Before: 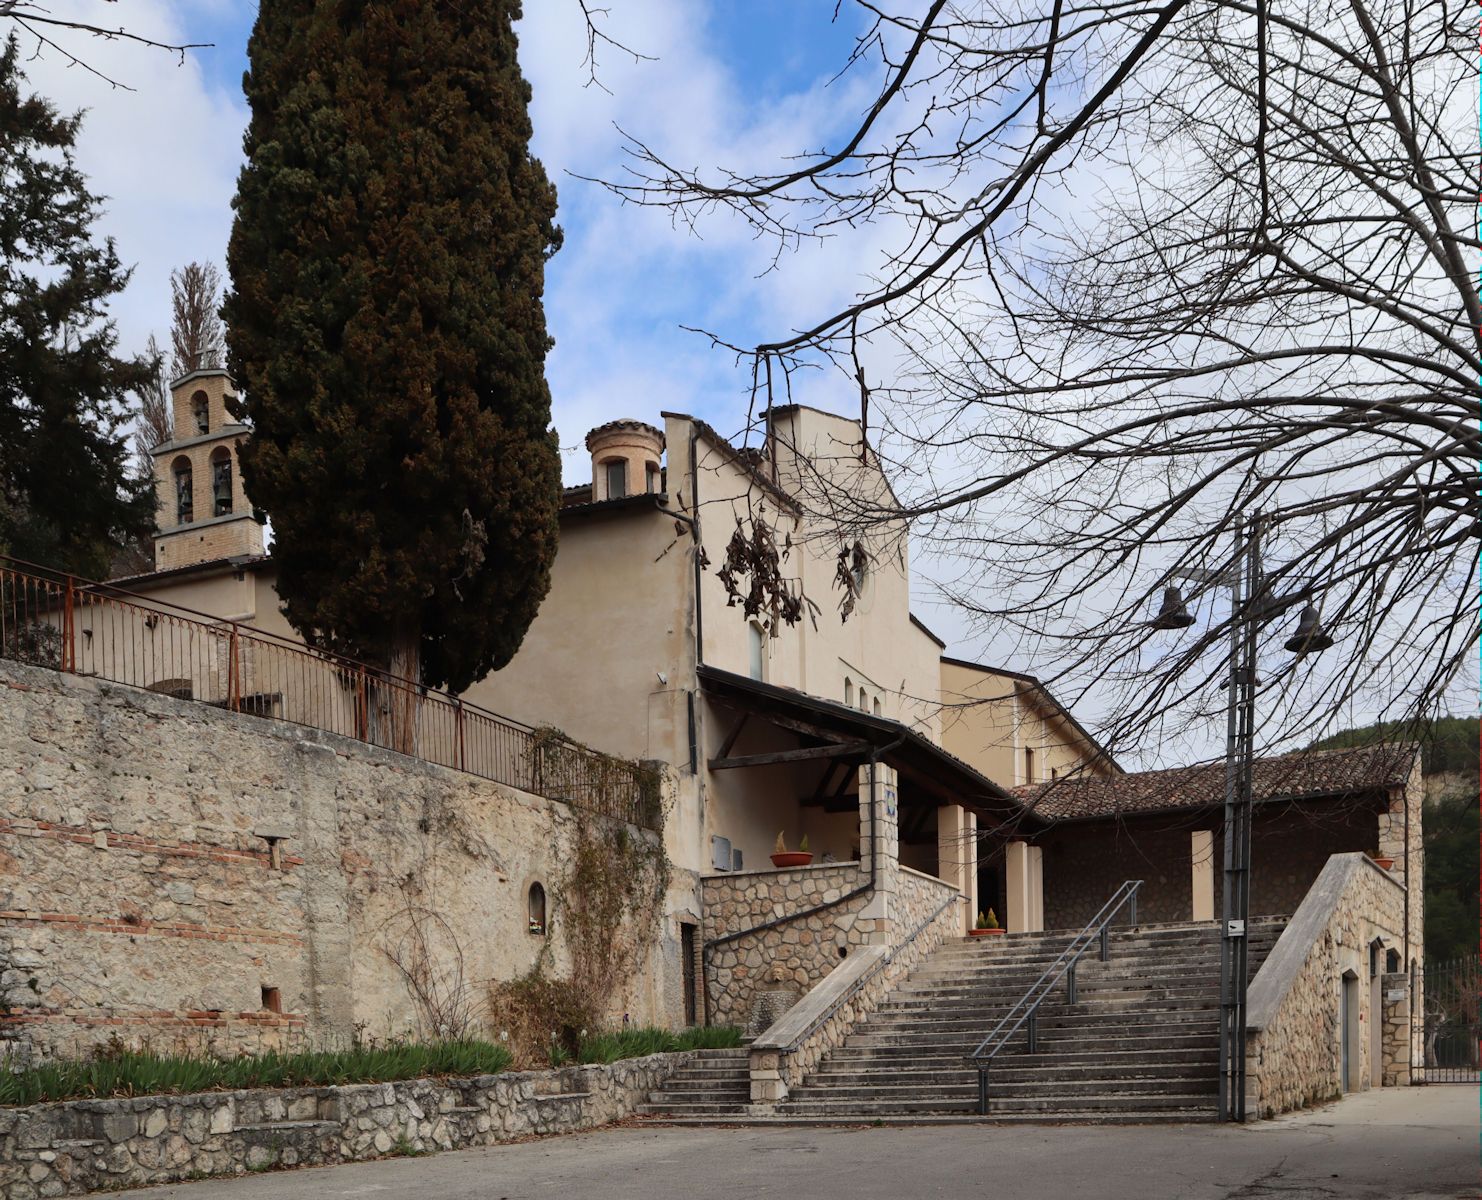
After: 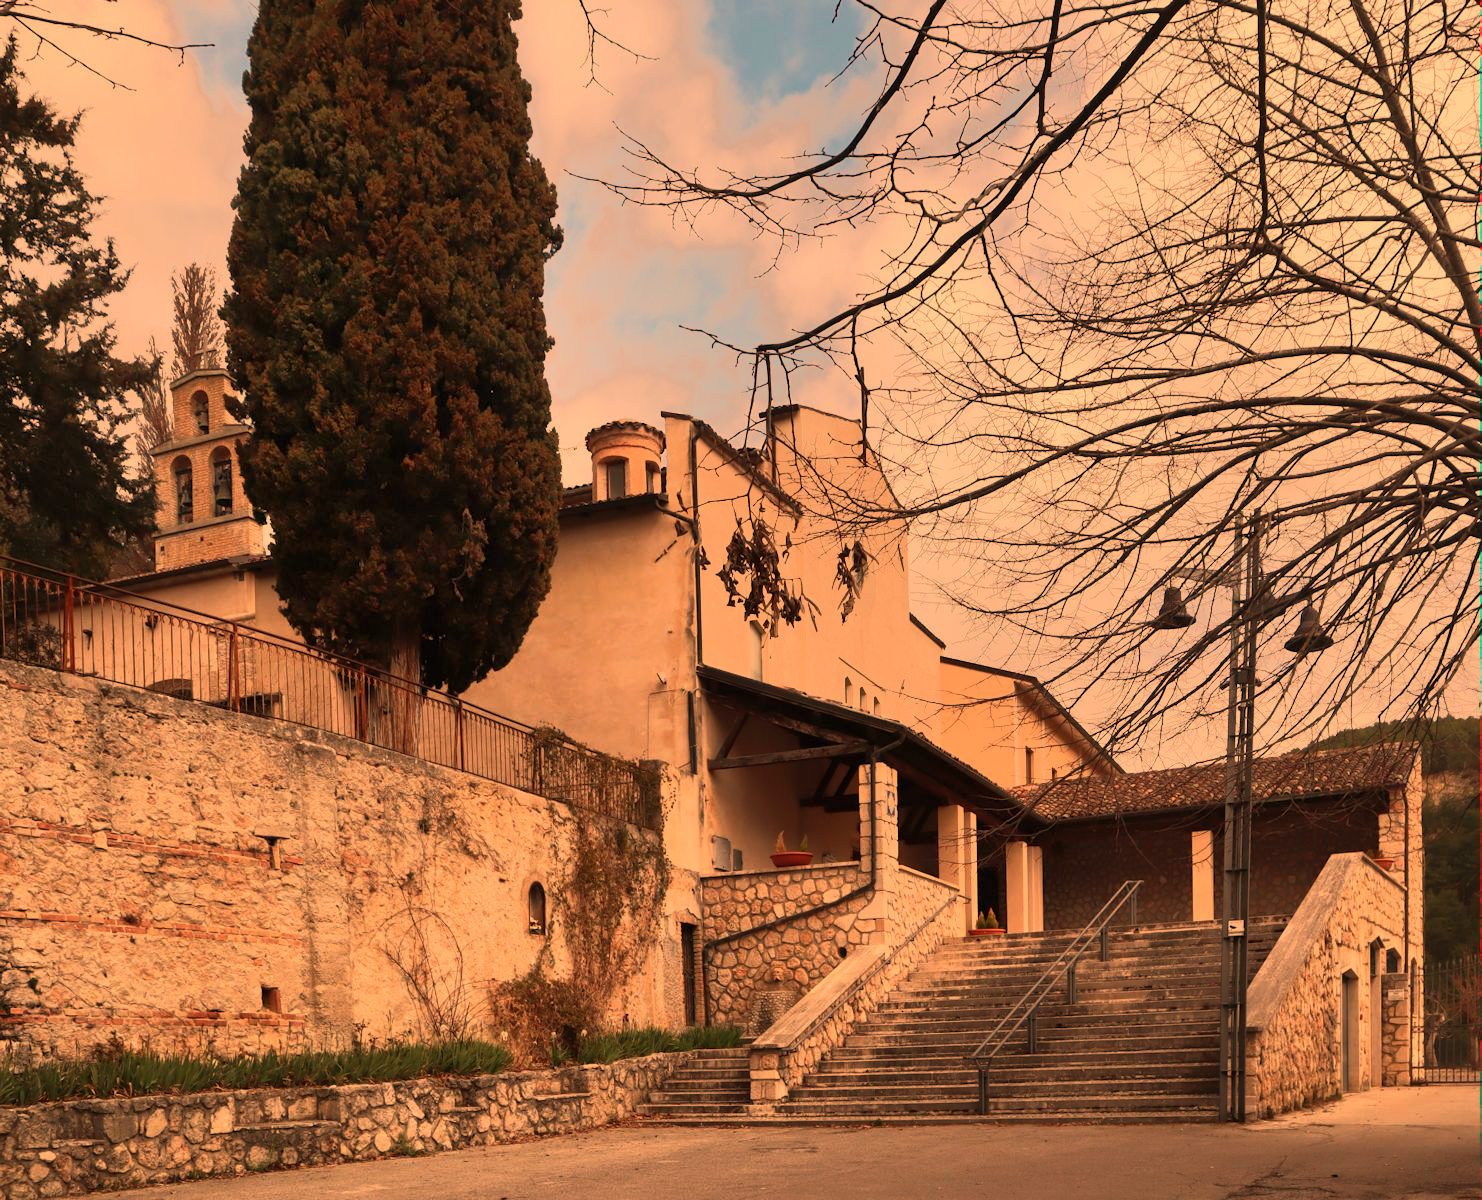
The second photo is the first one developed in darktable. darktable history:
tone equalizer: -7 EV -0.63 EV, -6 EV 1 EV, -5 EV -0.45 EV, -4 EV 0.43 EV, -3 EV 0.41 EV, -2 EV 0.15 EV, -1 EV -0.15 EV, +0 EV -0.39 EV, smoothing diameter 25%, edges refinement/feathering 10, preserve details guided filter
white balance: red 1.467, blue 0.684
